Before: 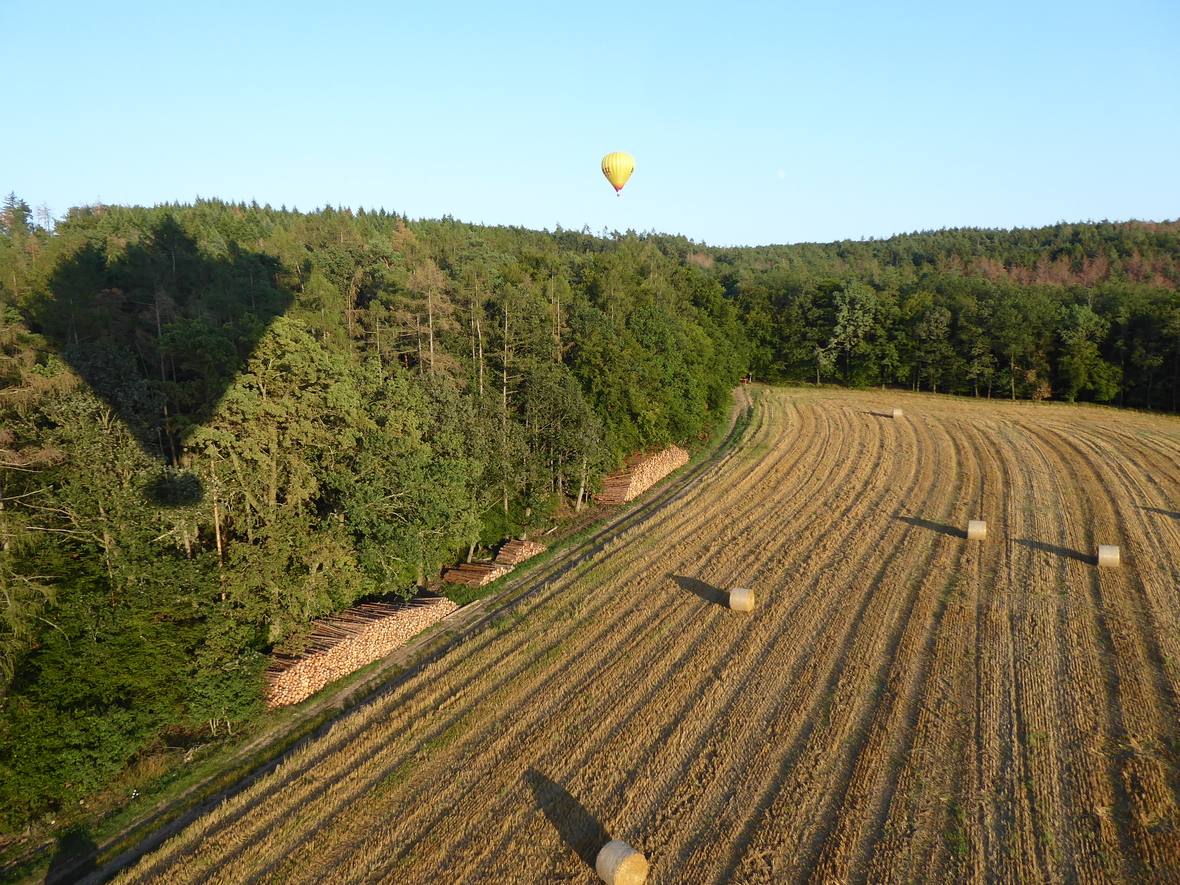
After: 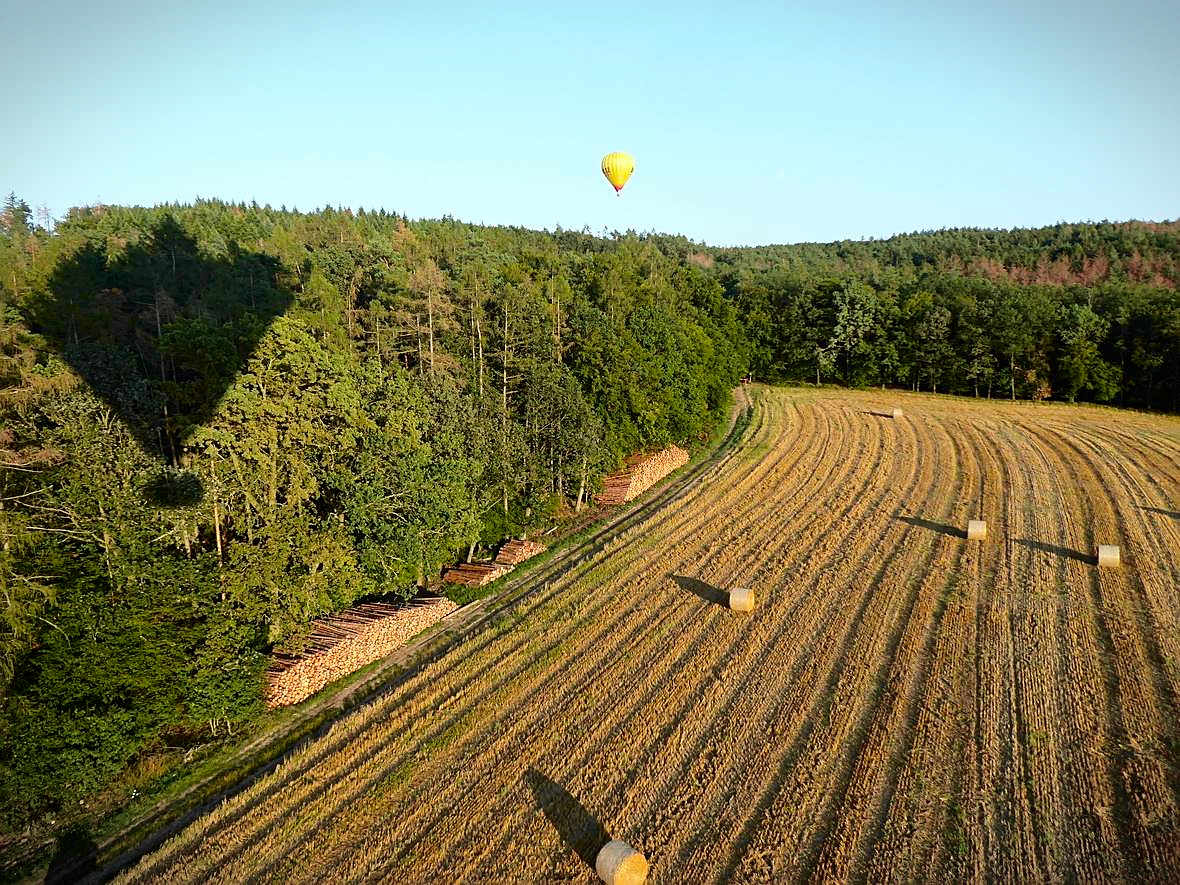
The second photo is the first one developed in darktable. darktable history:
color balance rgb: perceptual saturation grading › global saturation 20%, global vibrance 20%
sharpen: on, module defaults
tone curve: curves: ch0 [(0.003, 0) (0.066, 0.023) (0.149, 0.094) (0.264, 0.238) (0.395, 0.421) (0.517, 0.56) (0.688, 0.743) (0.813, 0.846) (1, 1)]; ch1 [(0, 0) (0.164, 0.115) (0.337, 0.332) (0.39, 0.398) (0.464, 0.461) (0.501, 0.5) (0.507, 0.503) (0.534, 0.537) (0.577, 0.59) (0.652, 0.681) (0.733, 0.749) (0.811, 0.796) (1, 1)]; ch2 [(0, 0) (0.337, 0.382) (0.464, 0.476) (0.501, 0.502) (0.527, 0.54) (0.551, 0.565) (0.6, 0.59) (0.687, 0.675) (1, 1)], color space Lab, independent channels, preserve colors none
vignetting: fall-off start 100%, brightness -0.406, saturation -0.3, width/height ratio 1.324, dithering 8-bit output, unbound false
